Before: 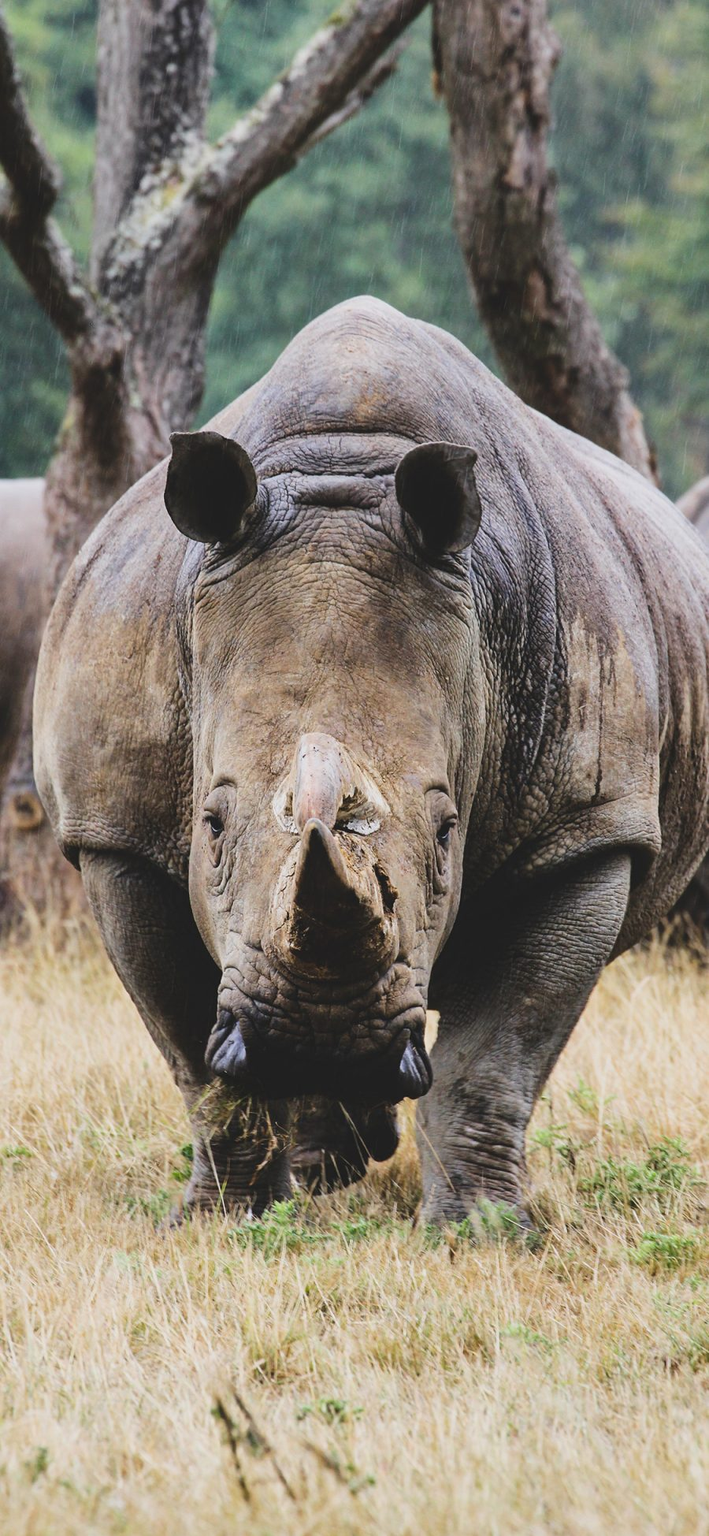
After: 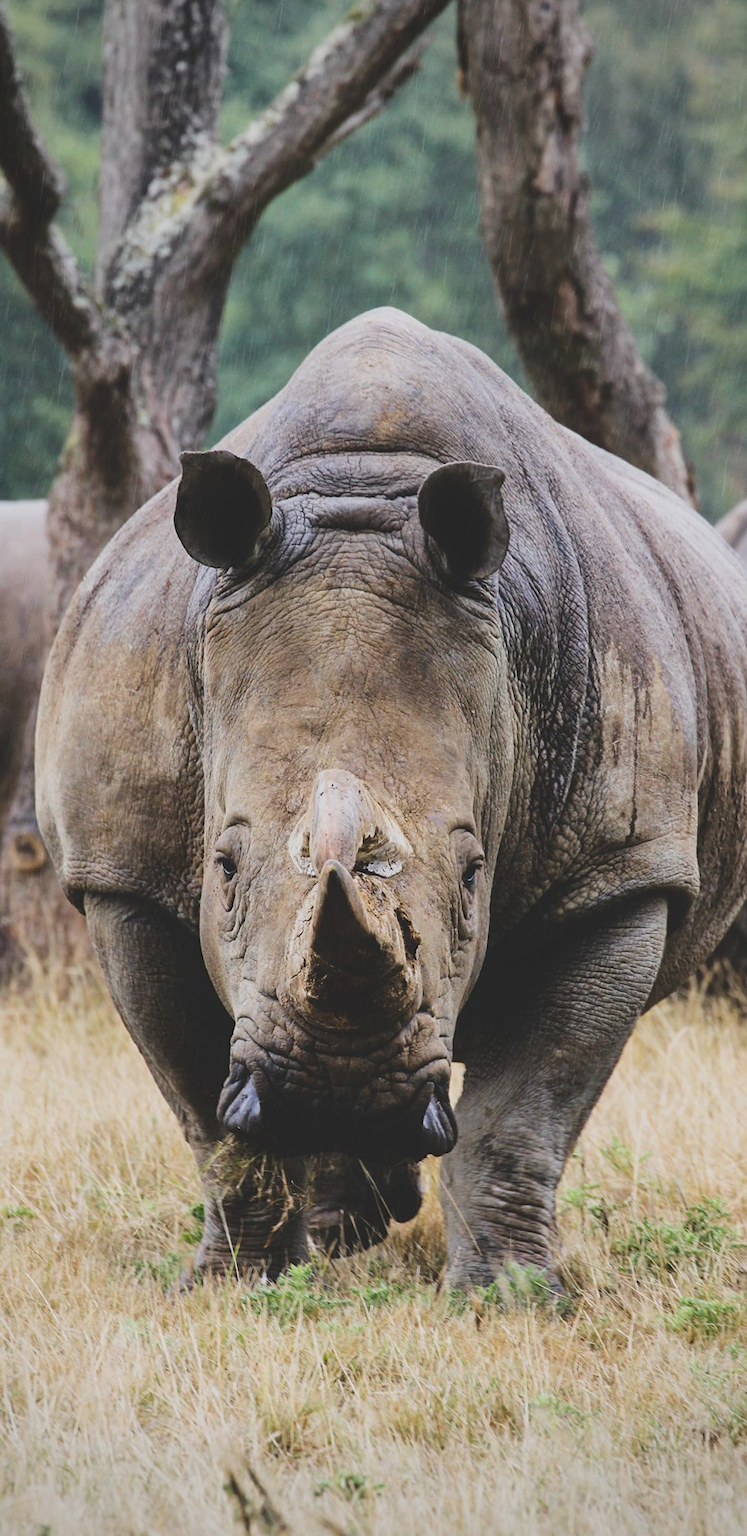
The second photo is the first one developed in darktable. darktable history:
crop: top 0.385%, right 0.262%, bottom 5.024%
contrast brightness saturation: contrast -0.093, saturation -0.08
vignetting: fall-off radius 60.83%, unbound false
